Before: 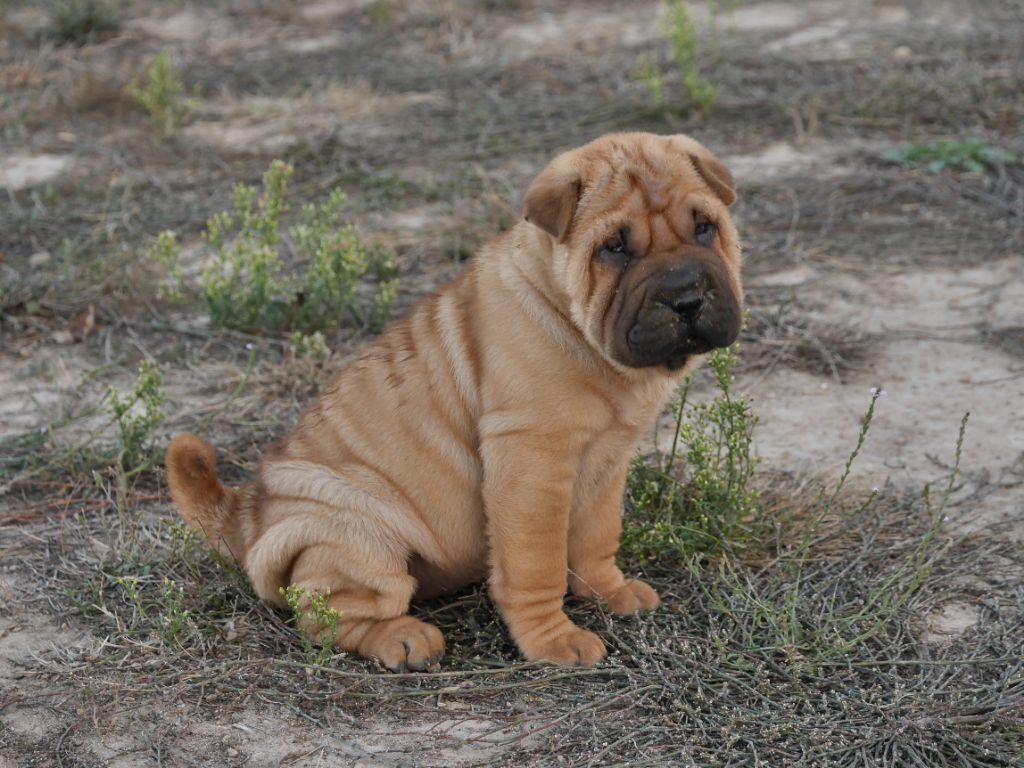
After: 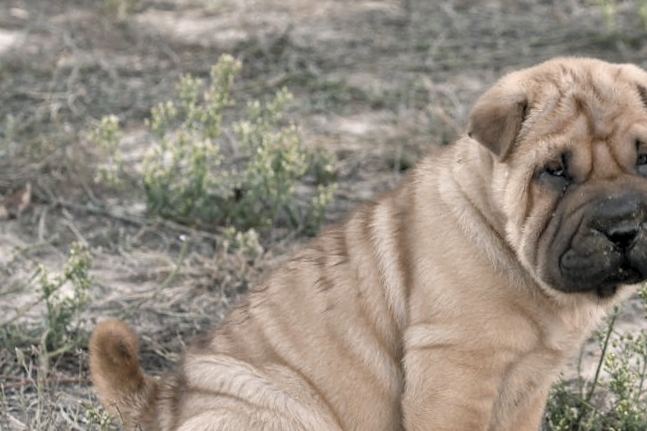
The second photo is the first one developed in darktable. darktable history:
crop and rotate: angle -4.99°, left 2.122%, top 6.945%, right 27.566%, bottom 30.519%
color balance rgb: shadows lift › chroma 2%, shadows lift › hue 185.64°, power › luminance 1.48%, highlights gain › chroma 3%, highlights gain › hue 54.51°, global offset › luminance -0.4%, perceptual saturation grading › highlights -18.47%, perceptual saturation grading › mid-tones 6.62%, perceptual saturation grading › shadows 28.22%, perceptual brilliance grading › highlights 15.68%, perceptual brilliance grading › shadows -14.29%, global vibrance 25.96%, contrast 6.45%
local contrast: highlights 100%, shadows 100%, detail 120%, midtone range 0.2
contrast brightness saturation: brightness 0.18, saturation -0.5
